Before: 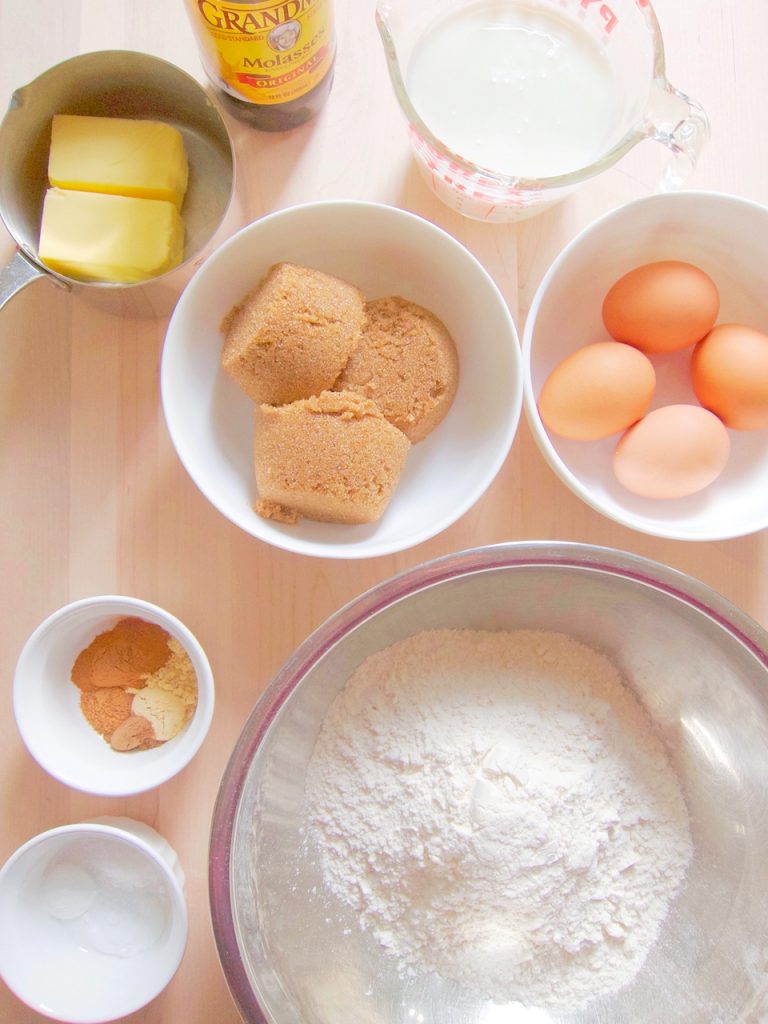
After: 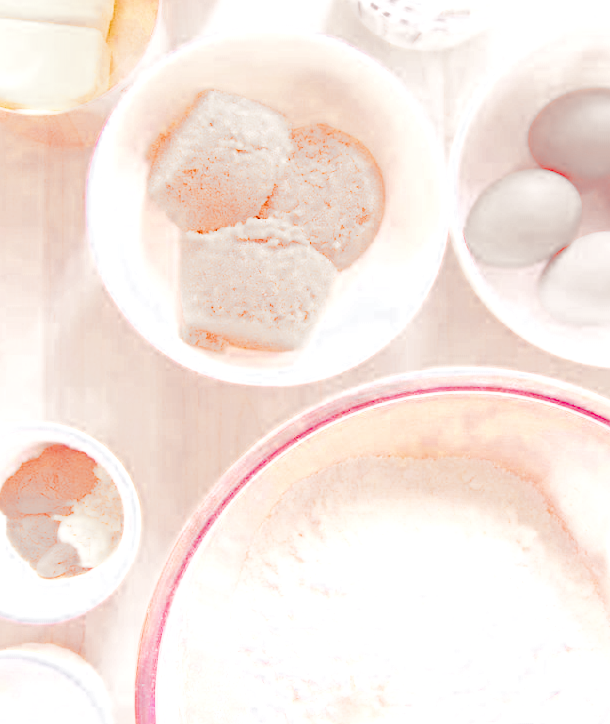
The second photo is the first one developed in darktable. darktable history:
exposure: black level correction 0, exposure 1.4 EV, compensate highlight preservation false
crop: left 9.712%, top 16.928%, right 10.845%, bottom 12.332%
filmic rgb: middle gray luminance 2.5%, black relative exposure -10 EV, white relative exposure 7 EV, threshold 6 EV, dynamic range scaling 10%, target black luminance 0%, hardness 3.19, latitude 44.39%, contrast 0.682, highlights saturation mix 5%, shadows ↔ highlights balance 13.63%, add noise in highlights 0, color science v3 (2019), use custom middle-gray values true, iterations of high-quality reconstruction 0, contrast in highlights soft, enable highlight reconstruction true
sharpen: on, module defaults
haze removal: strength 0.29, distance 0.25, compatibility mode true, adaptive false
color balance rgb: linear chroma grading › global chroma 9%, perceptual saturation grading › global saturation 36%, perceptual saturation grading › shadows 35%, perceptual brilliance grading › global brilliance 15%, perceptual brilliance grading › shadows -35%, global vibrance 15%
local contrast: on, module defaults
